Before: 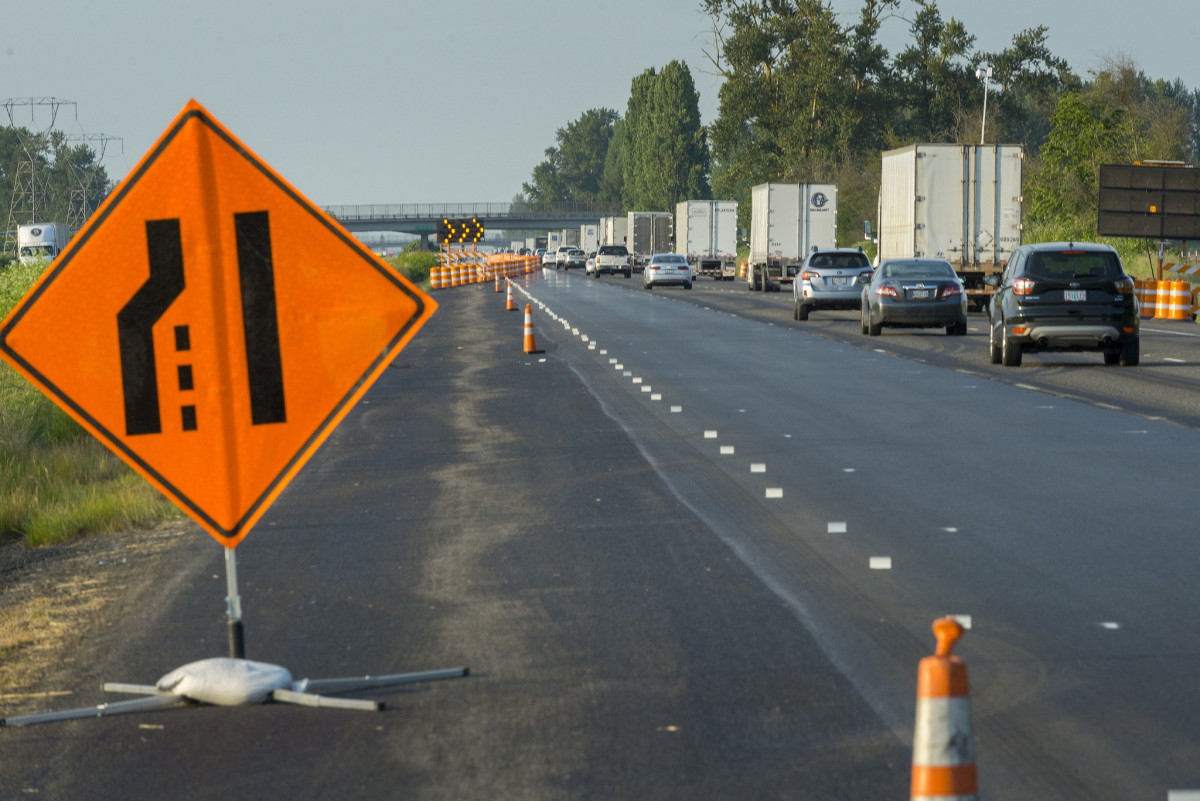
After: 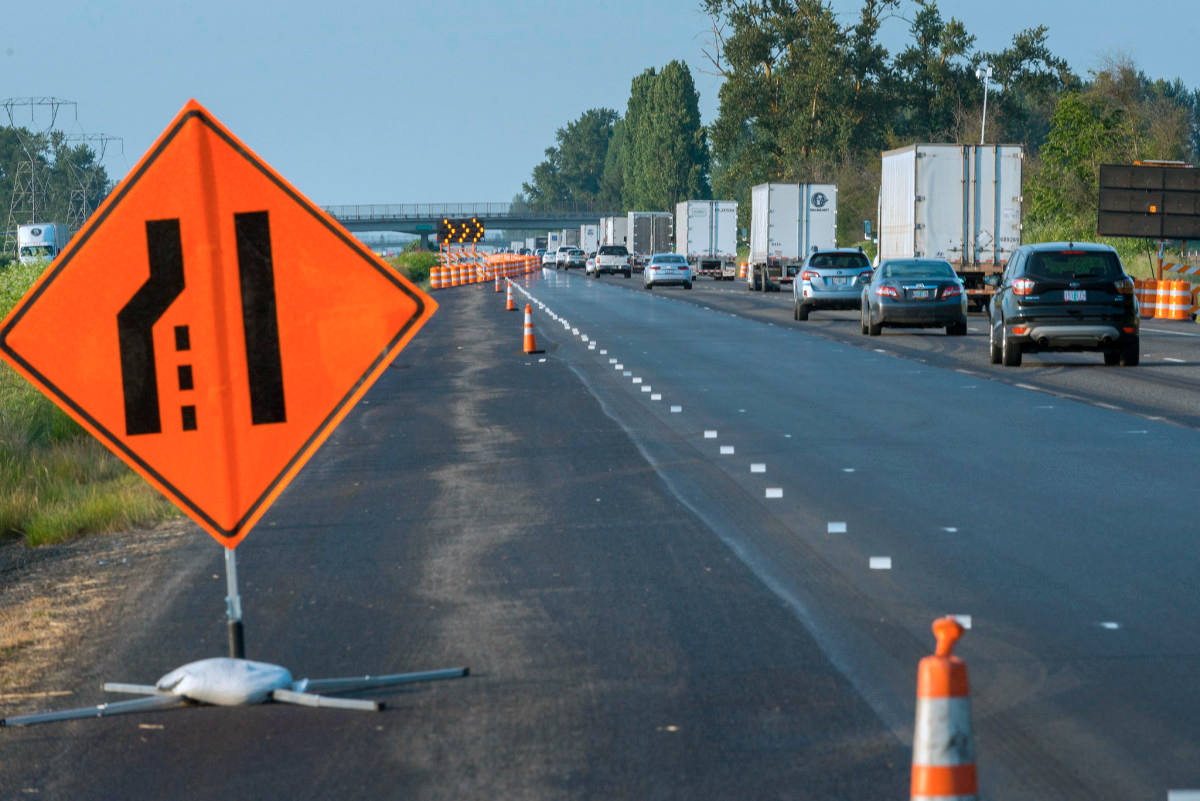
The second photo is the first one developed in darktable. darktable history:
exposure: compensate highlight preservation false
color correction: highlights a* -2.24, highlights b* -18.1
